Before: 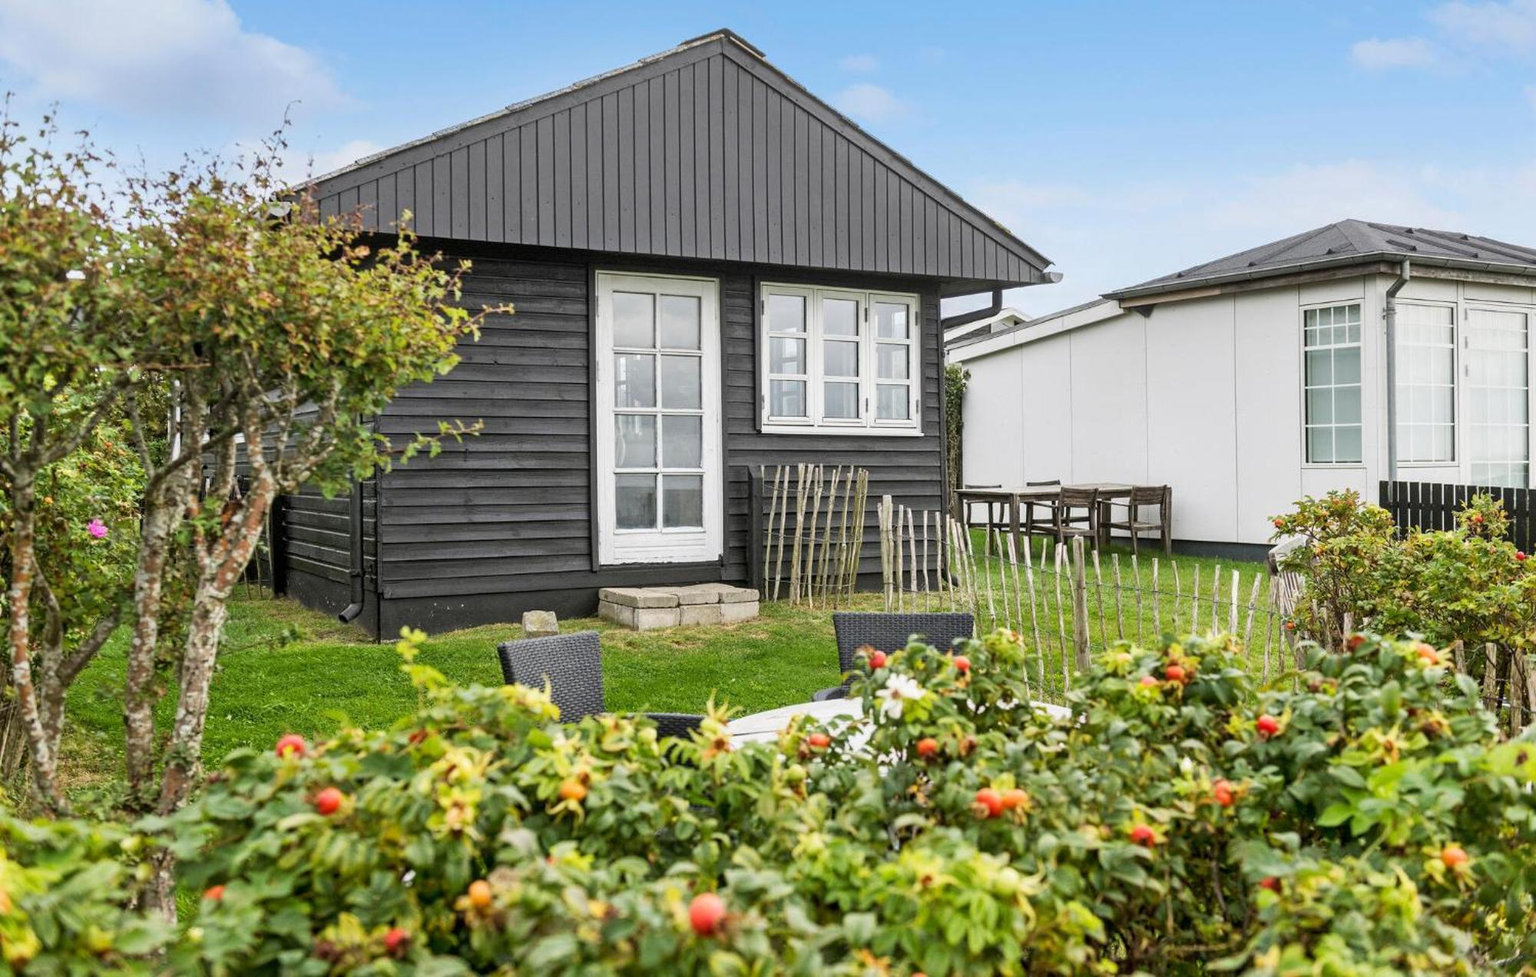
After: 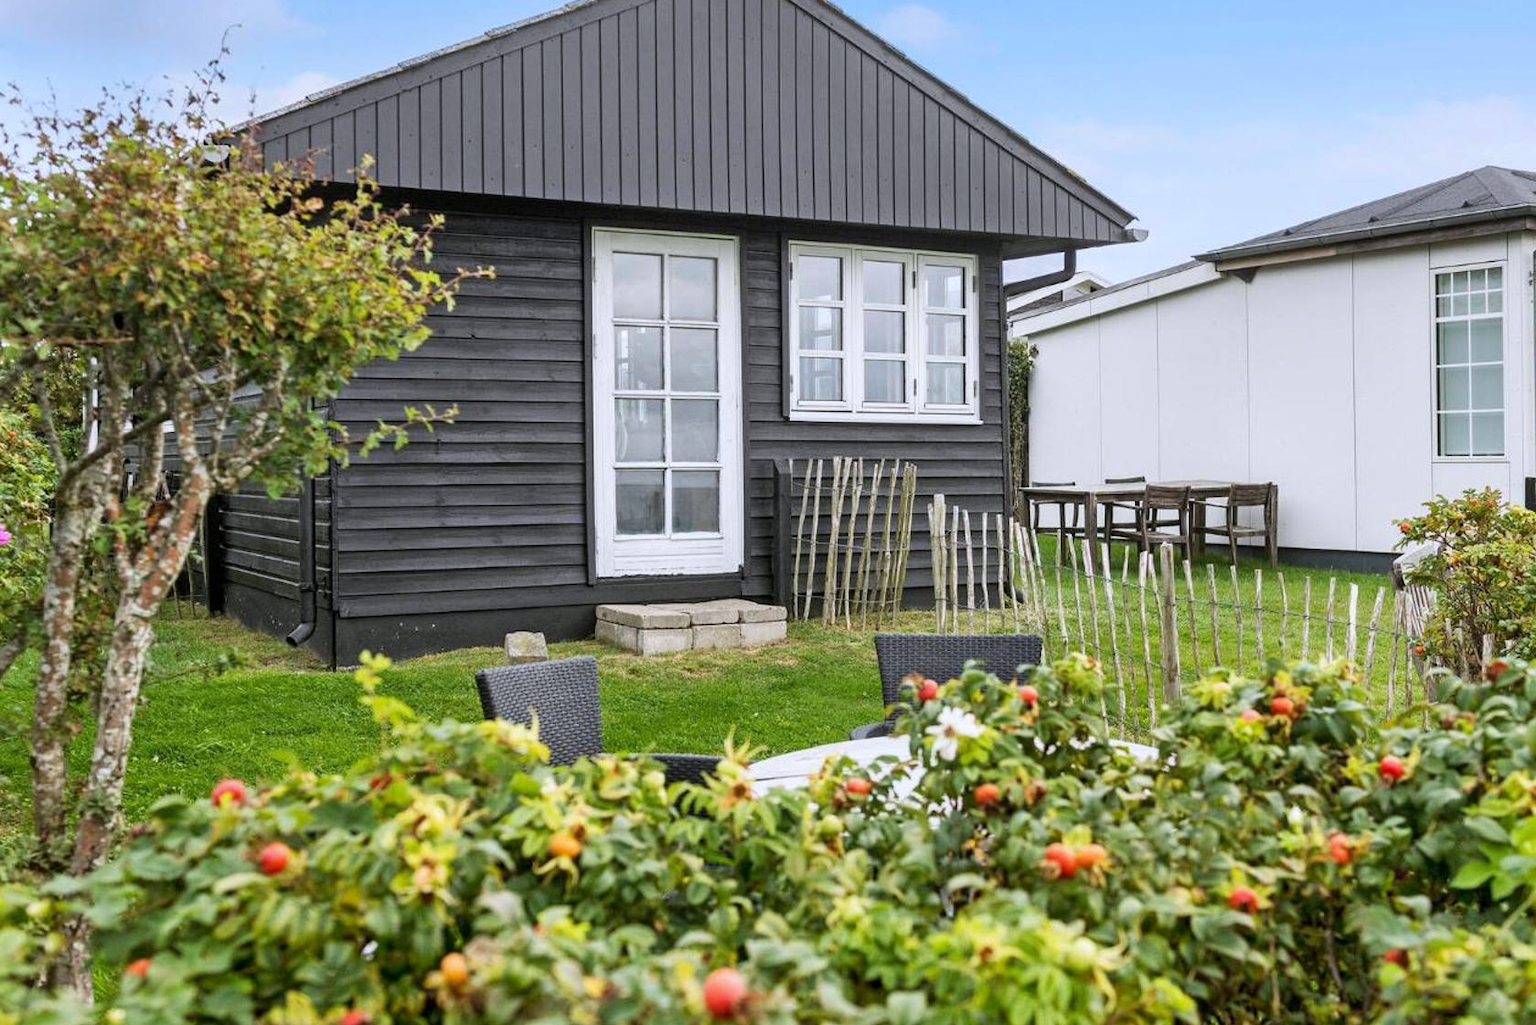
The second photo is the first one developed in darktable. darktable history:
white balance: red 0.984, blue 1.059
crop: left 6.446%, top 8.188%, right 9.538%, bottom 3.548%
